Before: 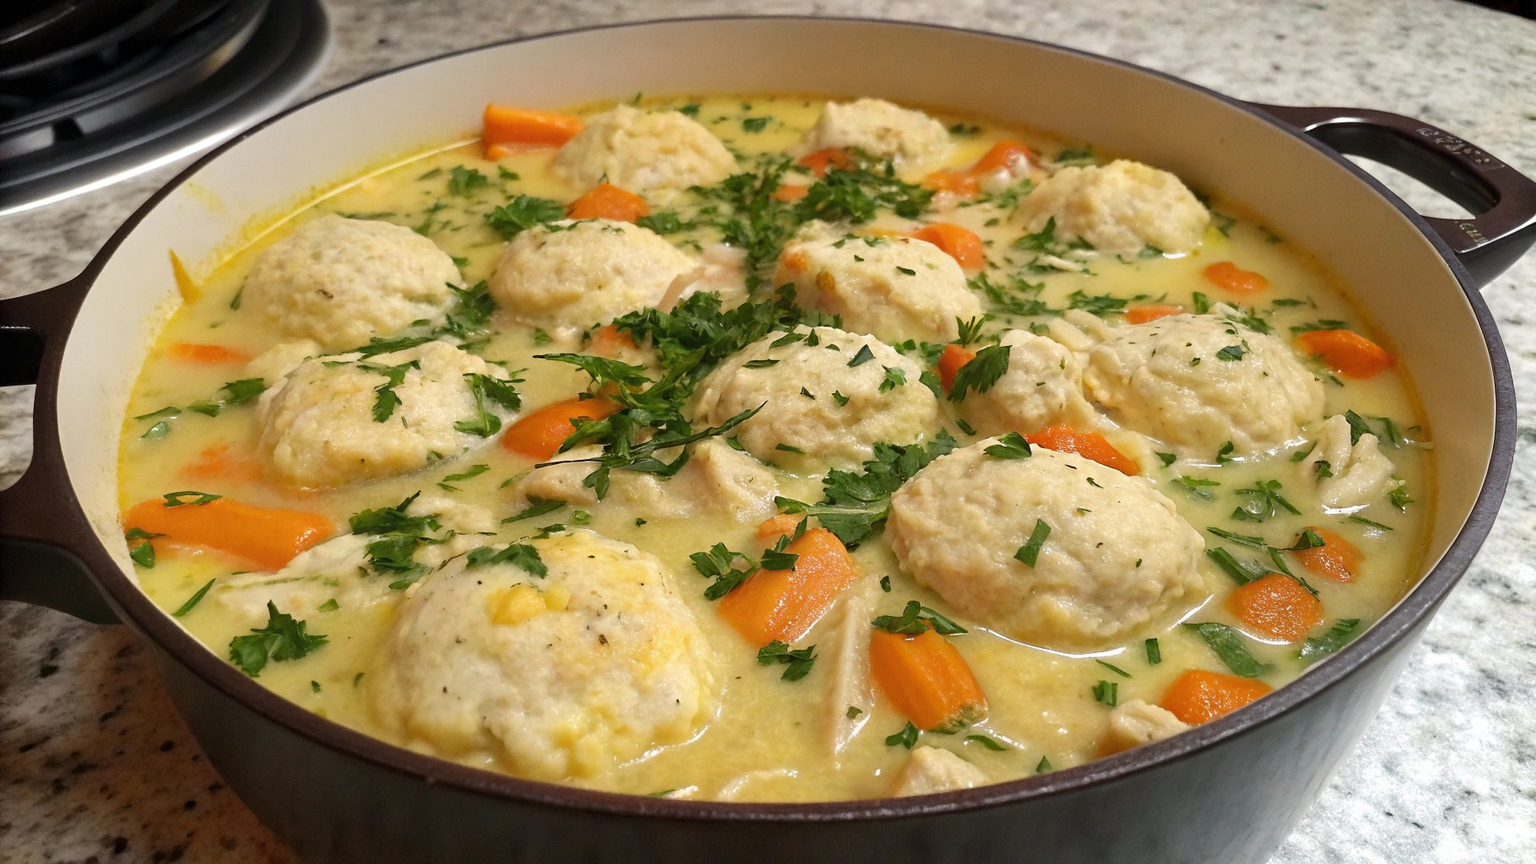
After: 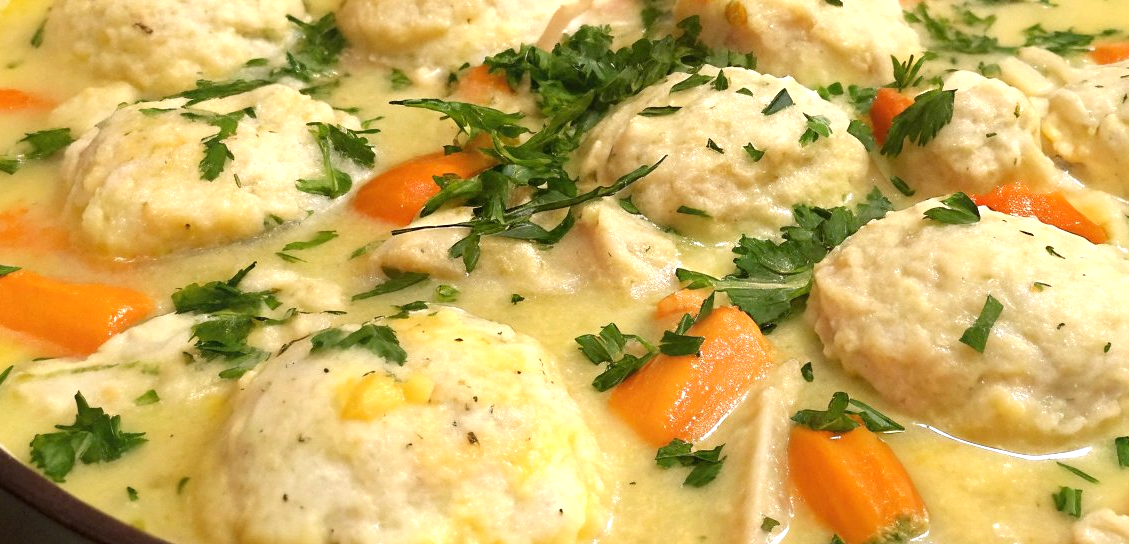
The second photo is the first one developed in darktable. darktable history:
exposure: black level correction 0.001, exposure 0.5 EV, compensate exposure bias true, compensate highlight preservation false
crop: left 13.312%, top 31.28%, right 24.627%, bottom 15.582%
